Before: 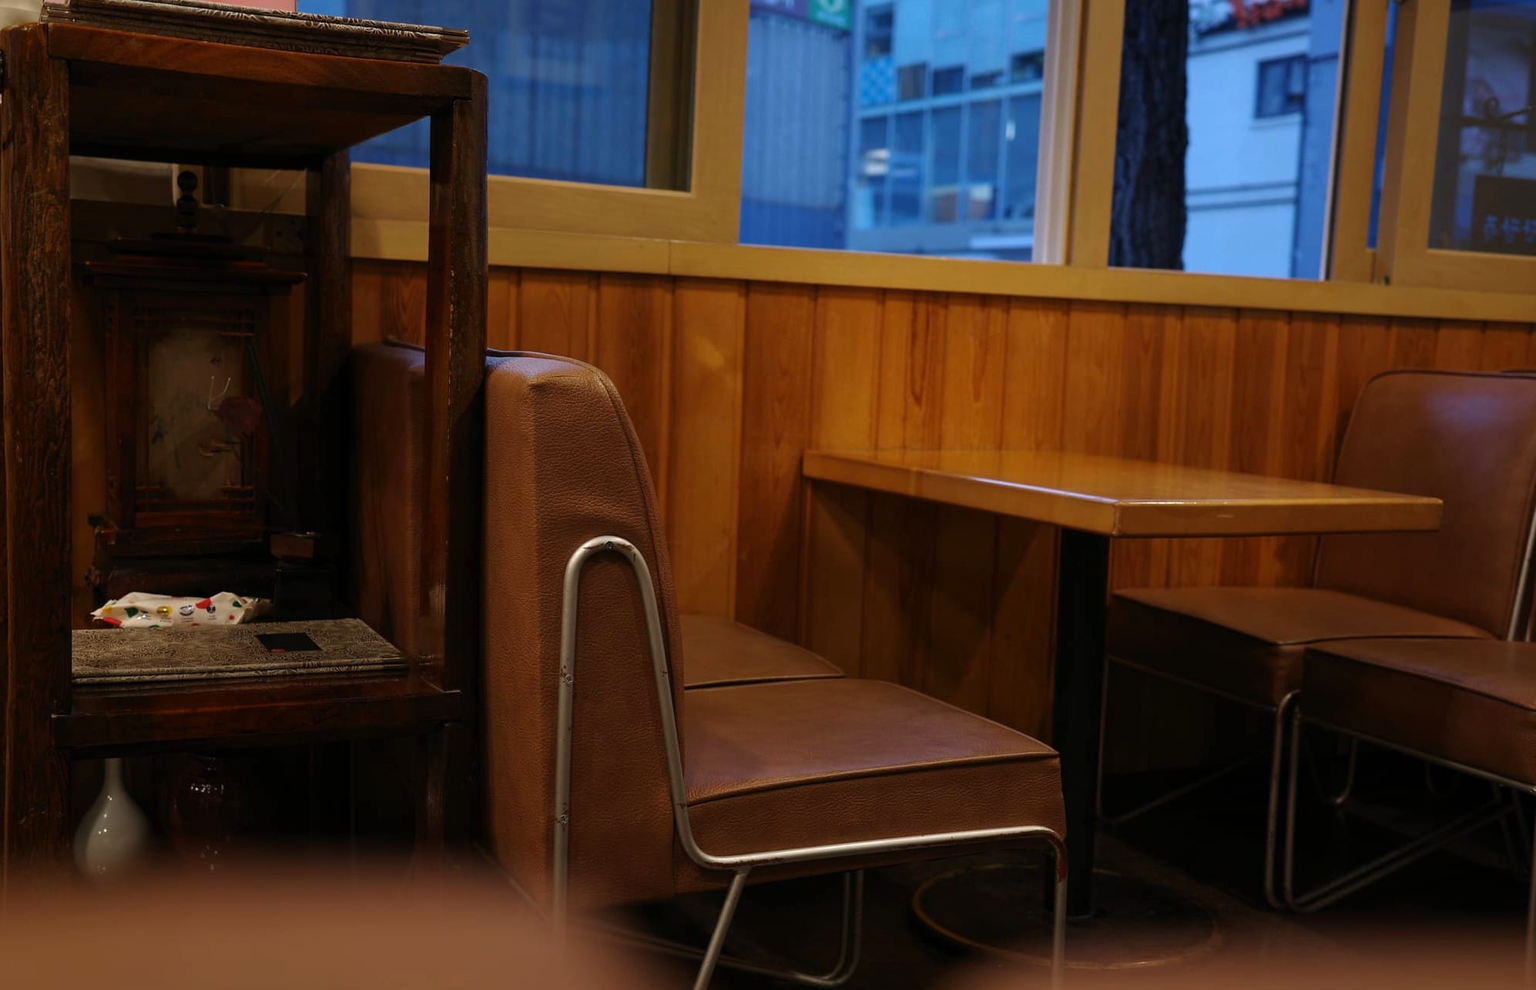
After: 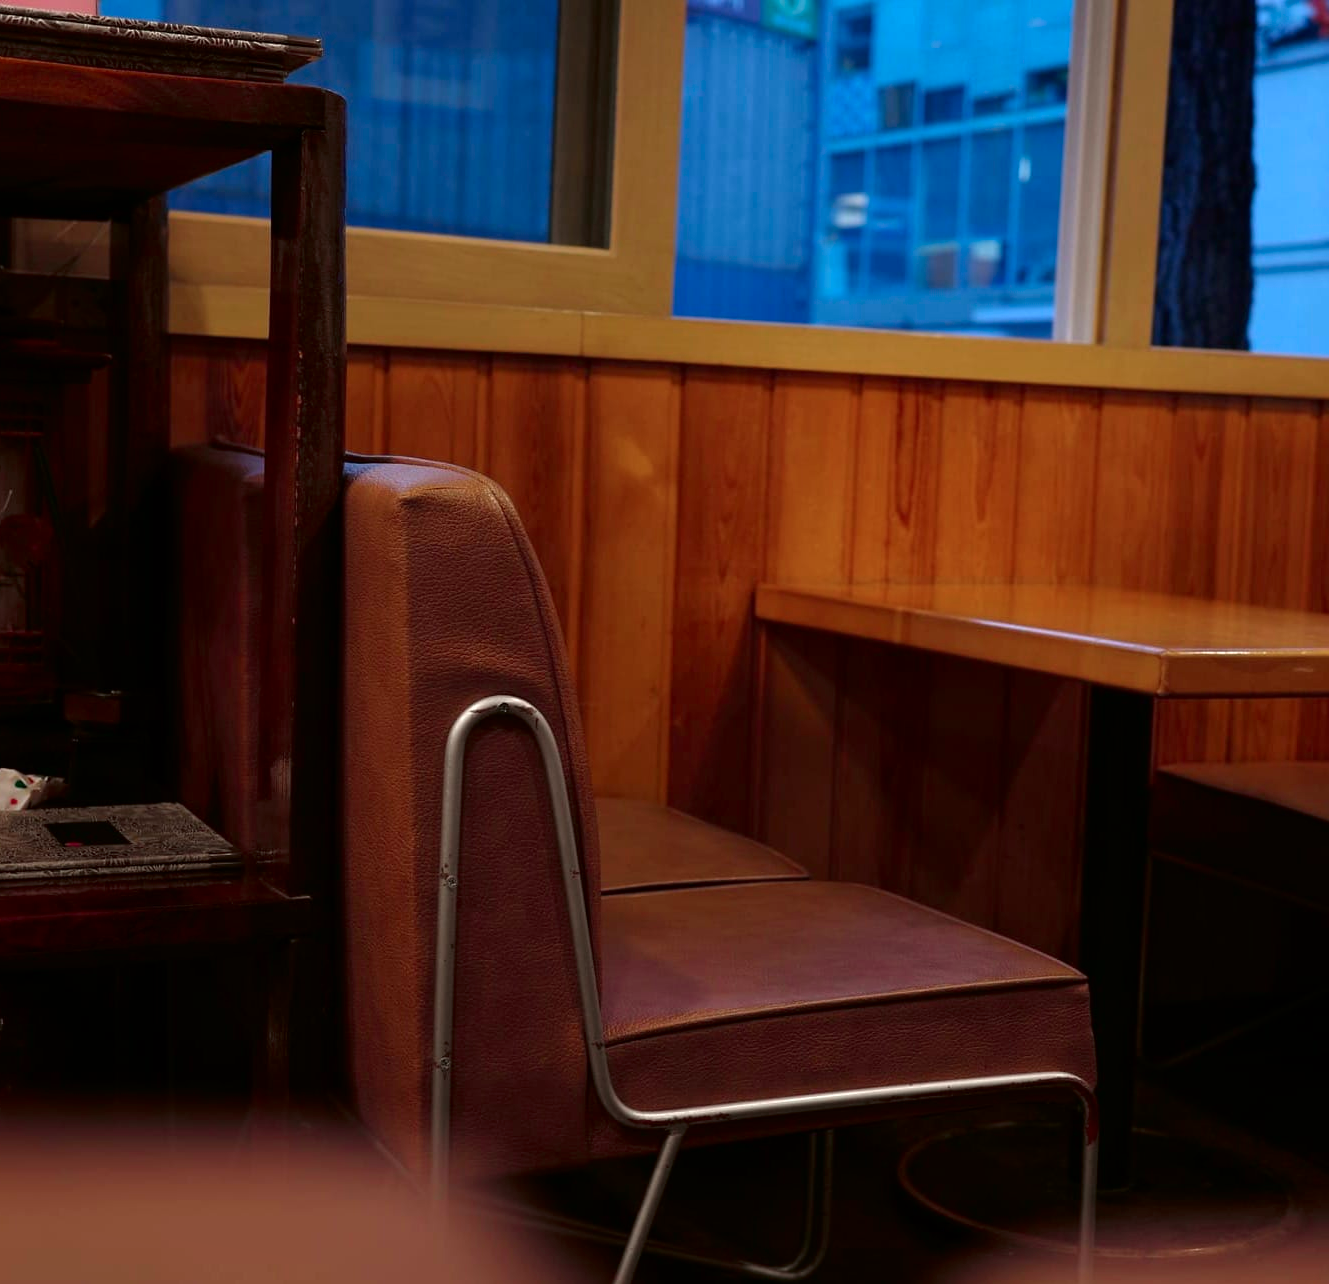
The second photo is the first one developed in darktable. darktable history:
sharpen: radius 5.325, amount 0.312, threshold 26.433
color zones: curves: ch0 [(0, 0.5) (0.143, 0.52) (0.286, 0.5) (0.429, 0.5) (0.571, 0.5) (0.714, 0.5) (0.857, 0.5) (1, 0.5)]; ch1 [(0, 0.489) (0.155, 0.45) (0.286, 0.466) (0.429, 0.5) (0.571, 0.5) (0.714, 0.5) (0.857, 0.5) (1, 0.489)]
tone equalizer: -8 EV 0.06 EV, smoothing diameter 25%, edges refinement/feathering 10, preserve details guided filter
crop and rotate: left 14.436%, right 18.898%
tone curve: curves: ch0 [(0, 0) (0.059, 0.027) (0.162, 0.125) (0.304, 0.279) (0.547, 0.532) (0.828, 0.815) (1, 0.983)]; ch1 [(0, 0) (0.23, 0.166) (0.34, 0.308) (0.371, 0.337) (0.429, 0.411) (0.477, 0.462) (0.499, 0.498) (0.529, 0.537) (0.559, 0.582) (0.743, 0.798) (1, 1)]; ch2 [(0, 0) (0.431, 0.414) (0.498, 0.503) (0.524, 0.528) (0.568, 0.546) (0.6, 0.597) (0.634, 0.645) (0.728, 0.742) (1, 1)], color space Lab, independent channels, preserve colors none
